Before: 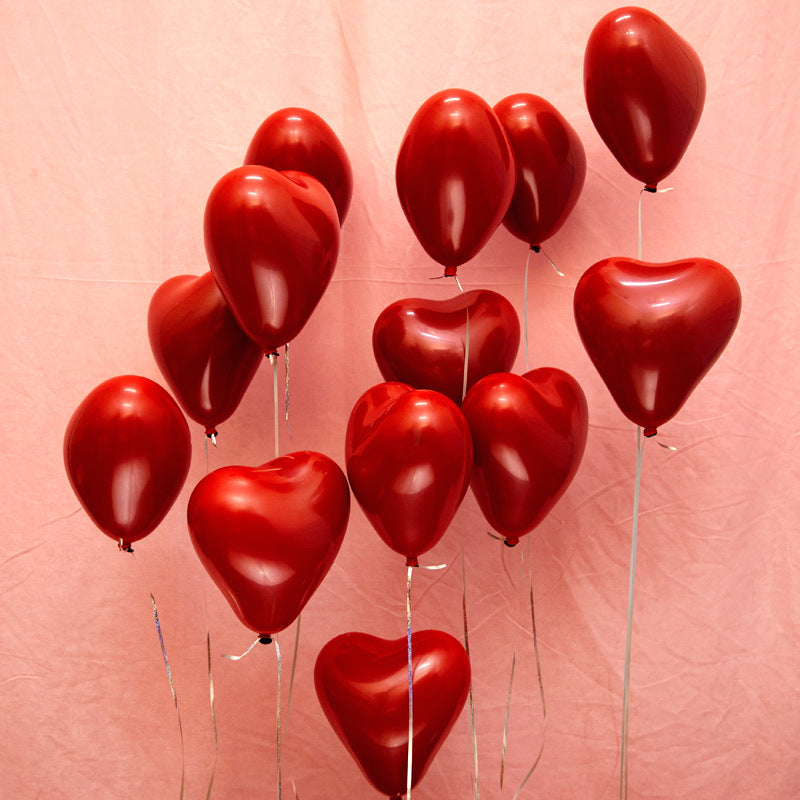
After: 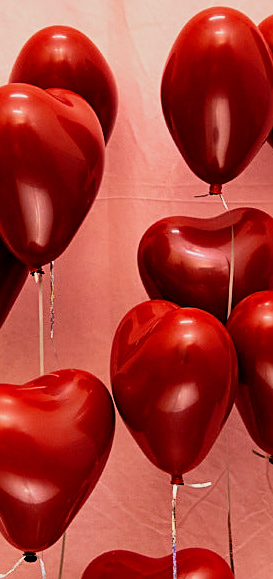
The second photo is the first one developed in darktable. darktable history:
crop and rotate: left 29.532%, top 10.335%, right 36.326%, bottom 17.188%
sharpen: on, module defaults
filmic rgb: black relative exposure -5.02 EV, white relative exposure 3.99 EV, hardness 2.91, contrast 1.402, highlights saturation mix -30.48%
velvia: on, module defaults
exposure: black level correction 0.001, exposure -0.203 EV, compensate highlight preservation false
tone equalizer: edges refinement/feathering 500, mask exposure compensation -1.57 EV, preserve details no
